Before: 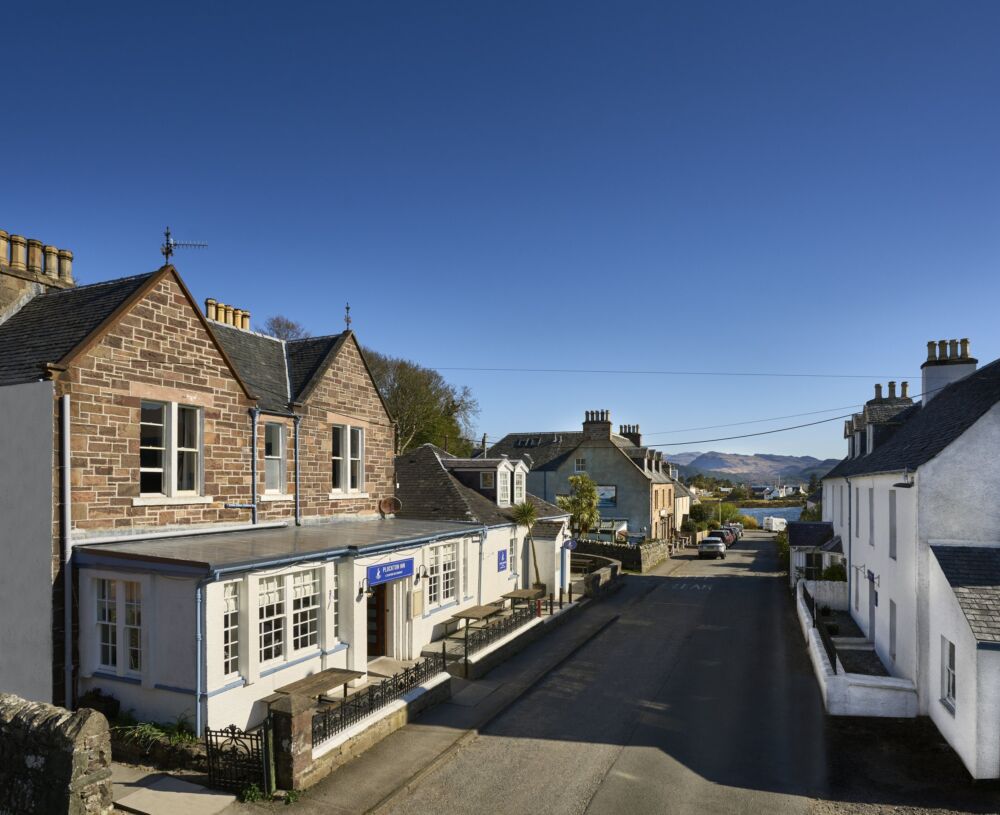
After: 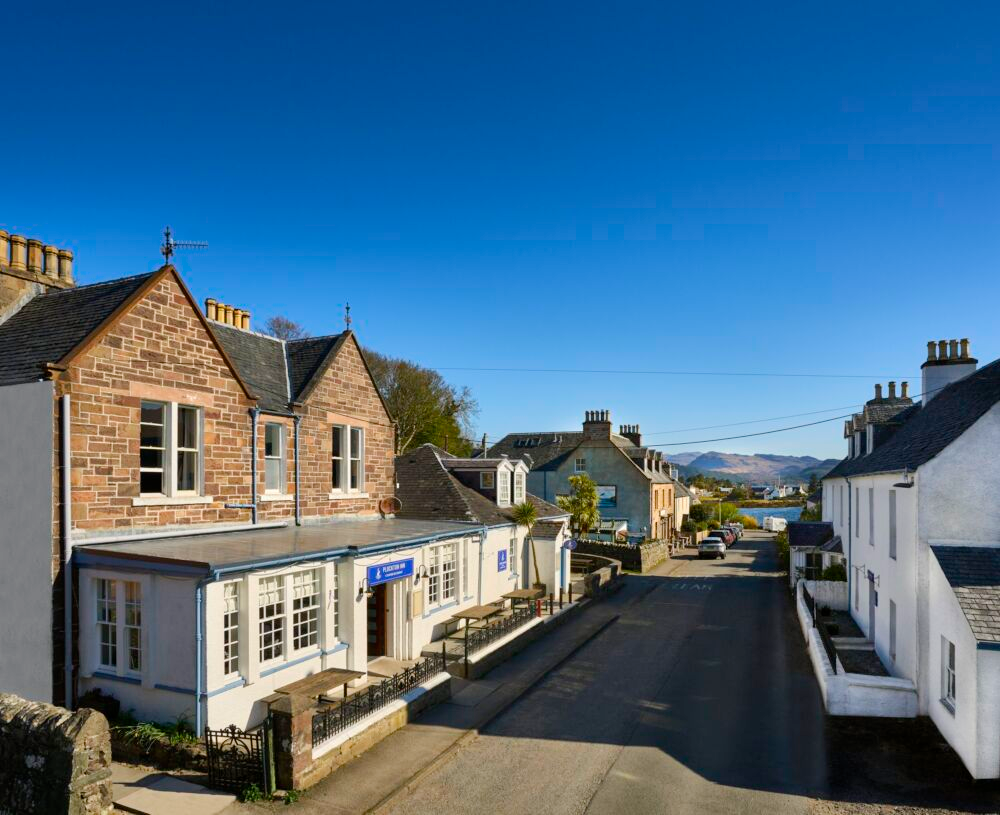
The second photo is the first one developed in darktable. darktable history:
color balance rgb: power › hue 330.22°, perceptual saturation grading › global saturation 16.315%, perceptual brilliance grading › mid-tones 10.197%, perceptual brilliance grading › shadows 14.806%
